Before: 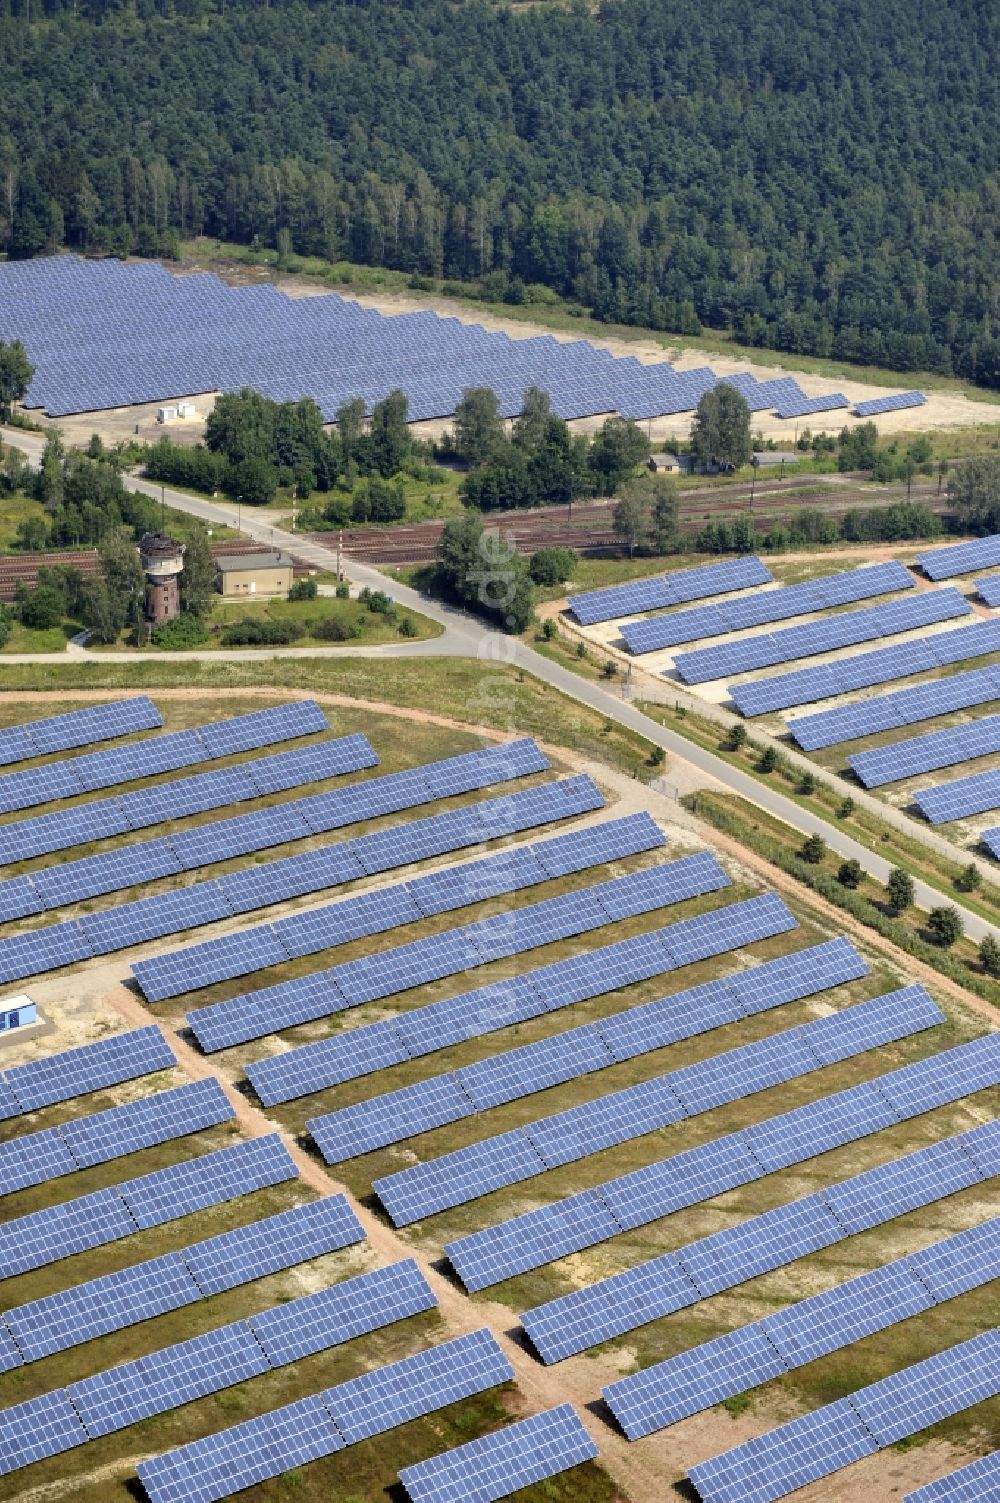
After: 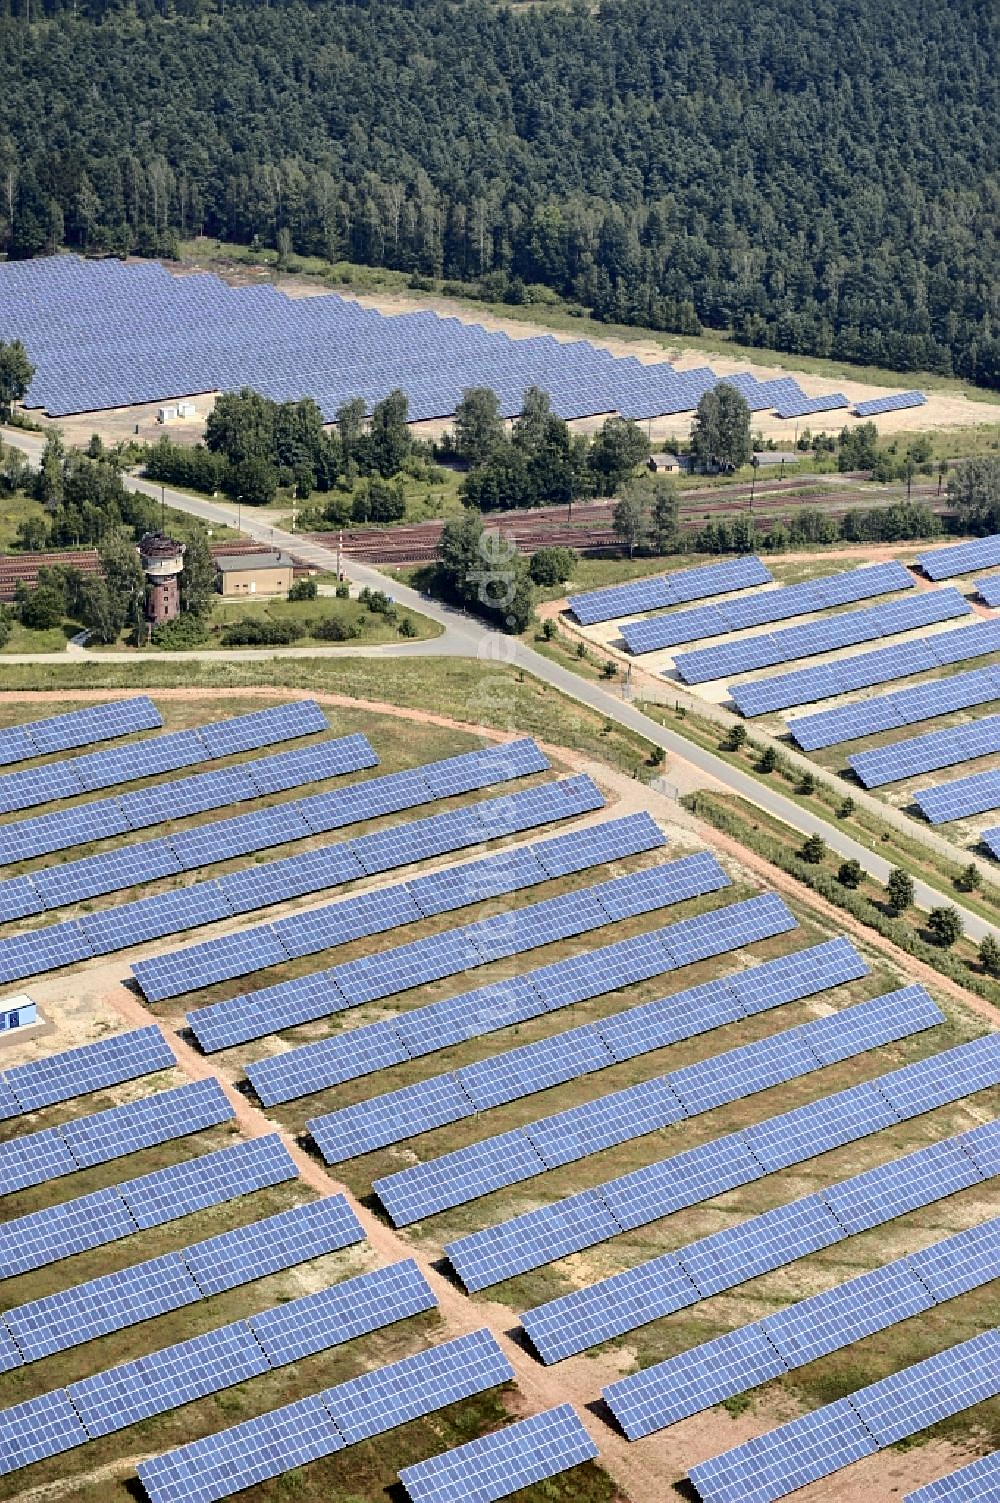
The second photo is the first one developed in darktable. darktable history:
tone curve: curves: ch0 [(0, 0) (0.105, 0.068) (0.181, 0.14) (0.28, 0.259) (0.384, 0.404) (0.485, 0.531) (0.638, 0.681) (0.87, 0.883) (1, 0.977)]; ch1 [(0, 0) (0.161, 0.092) (0.35, 0.33) (0.379, 0.401) (0.456, 0.469) (0.501, 0.499) (0.516, 0.524) (0.562, 0.569) (0.635, 0.646) (1, 1)]; ch2 [(0, 0) (0.371, 0.362) (0.437, 0.437) (0.5, 0.5) (0.53, 0.524) (0.56, 0.561) (0.622, 0.606) (1, 1)], color space Lab, independent channels, preserve colors none
sharpen: on, module defaults
